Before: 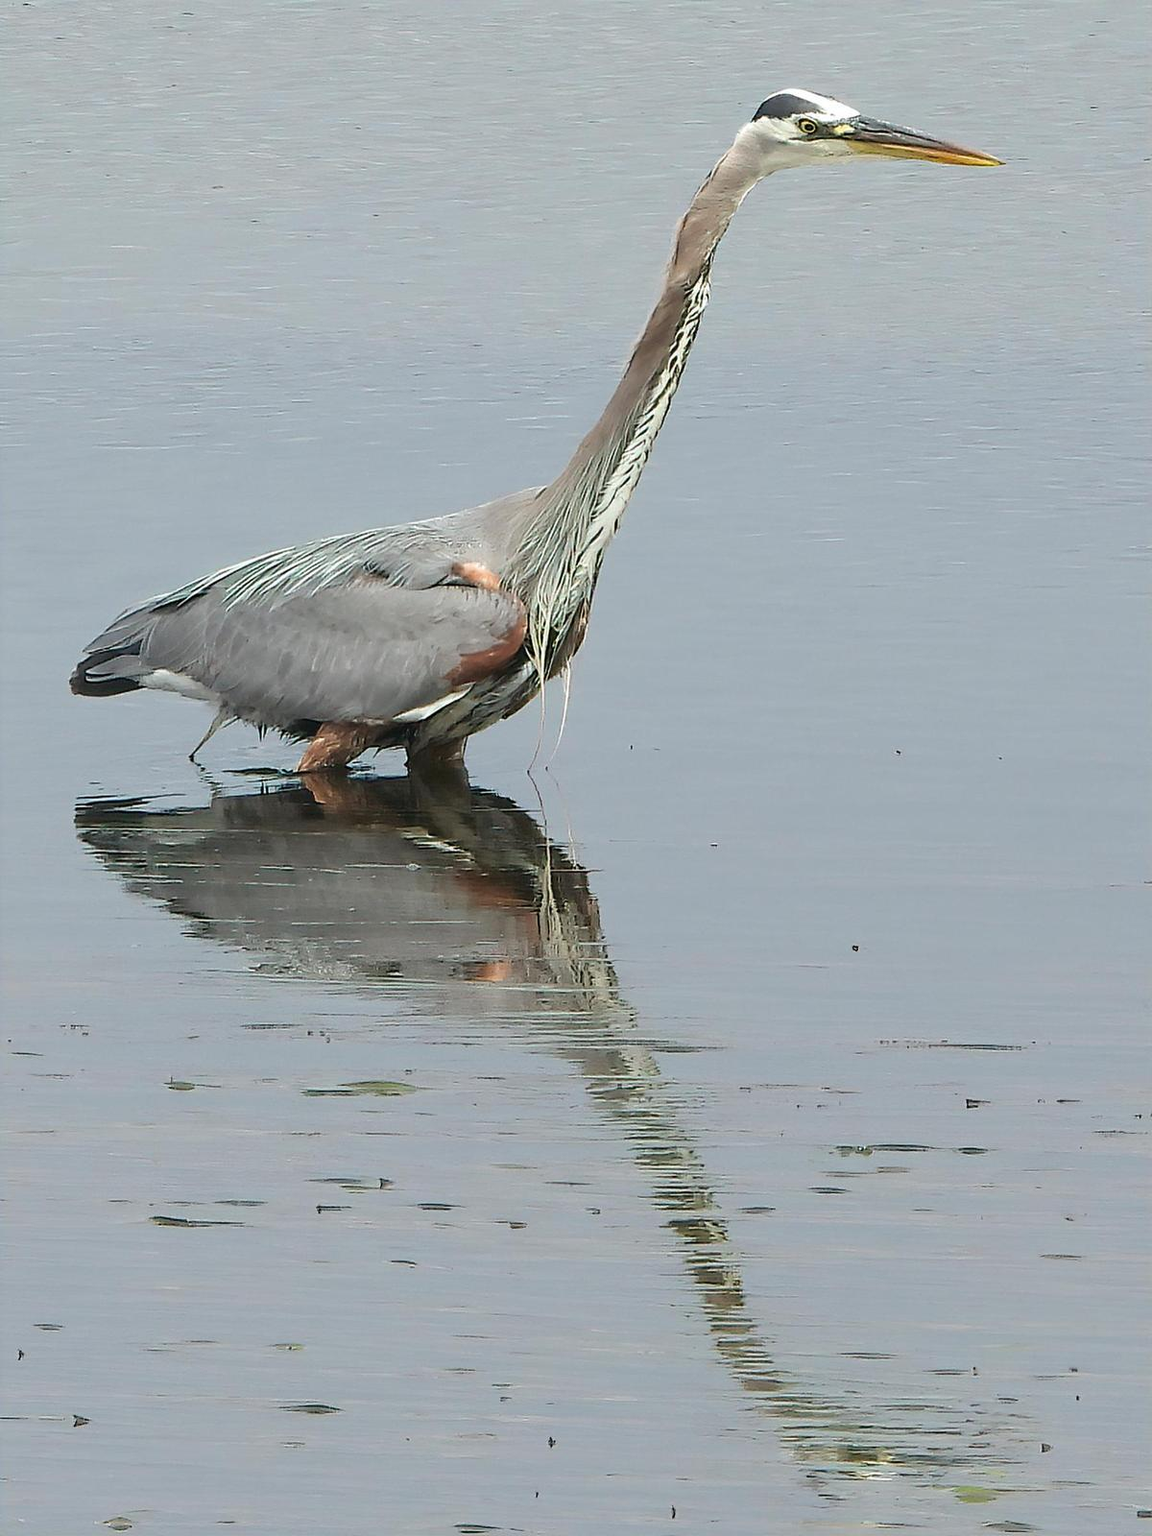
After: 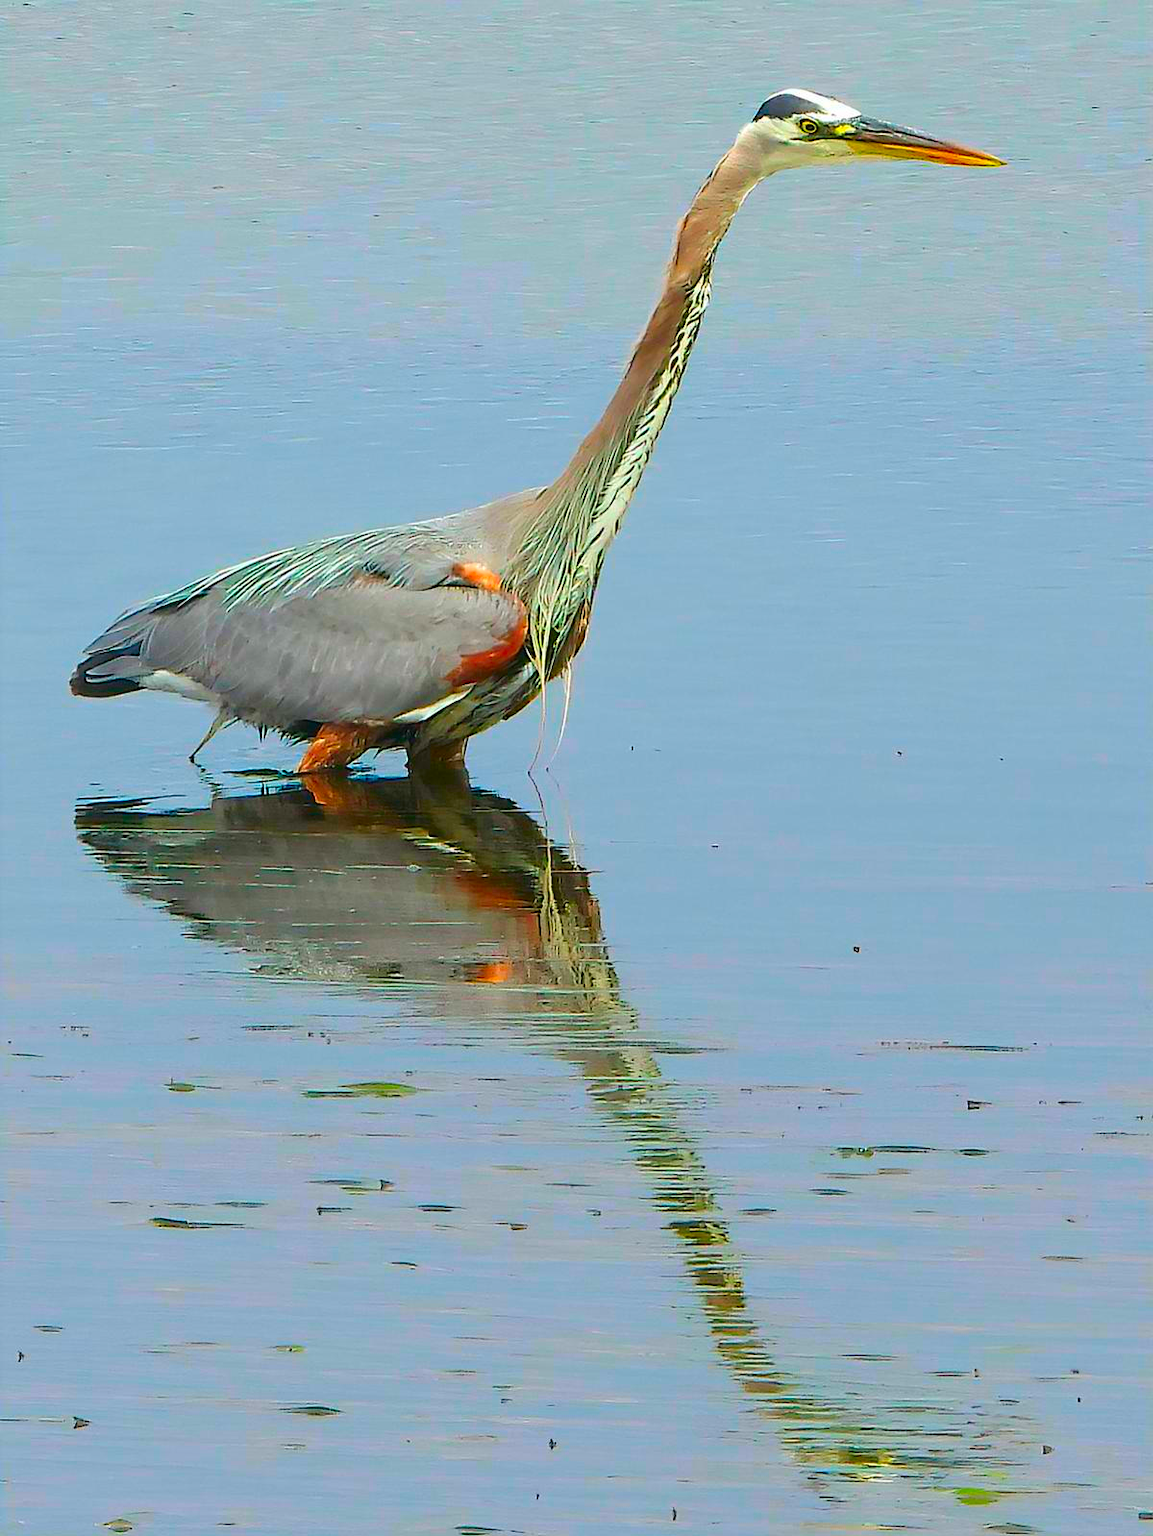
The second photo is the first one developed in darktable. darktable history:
color correction: highlights b* 0.053, saturation 2.98
crop: bottom 0.064%
